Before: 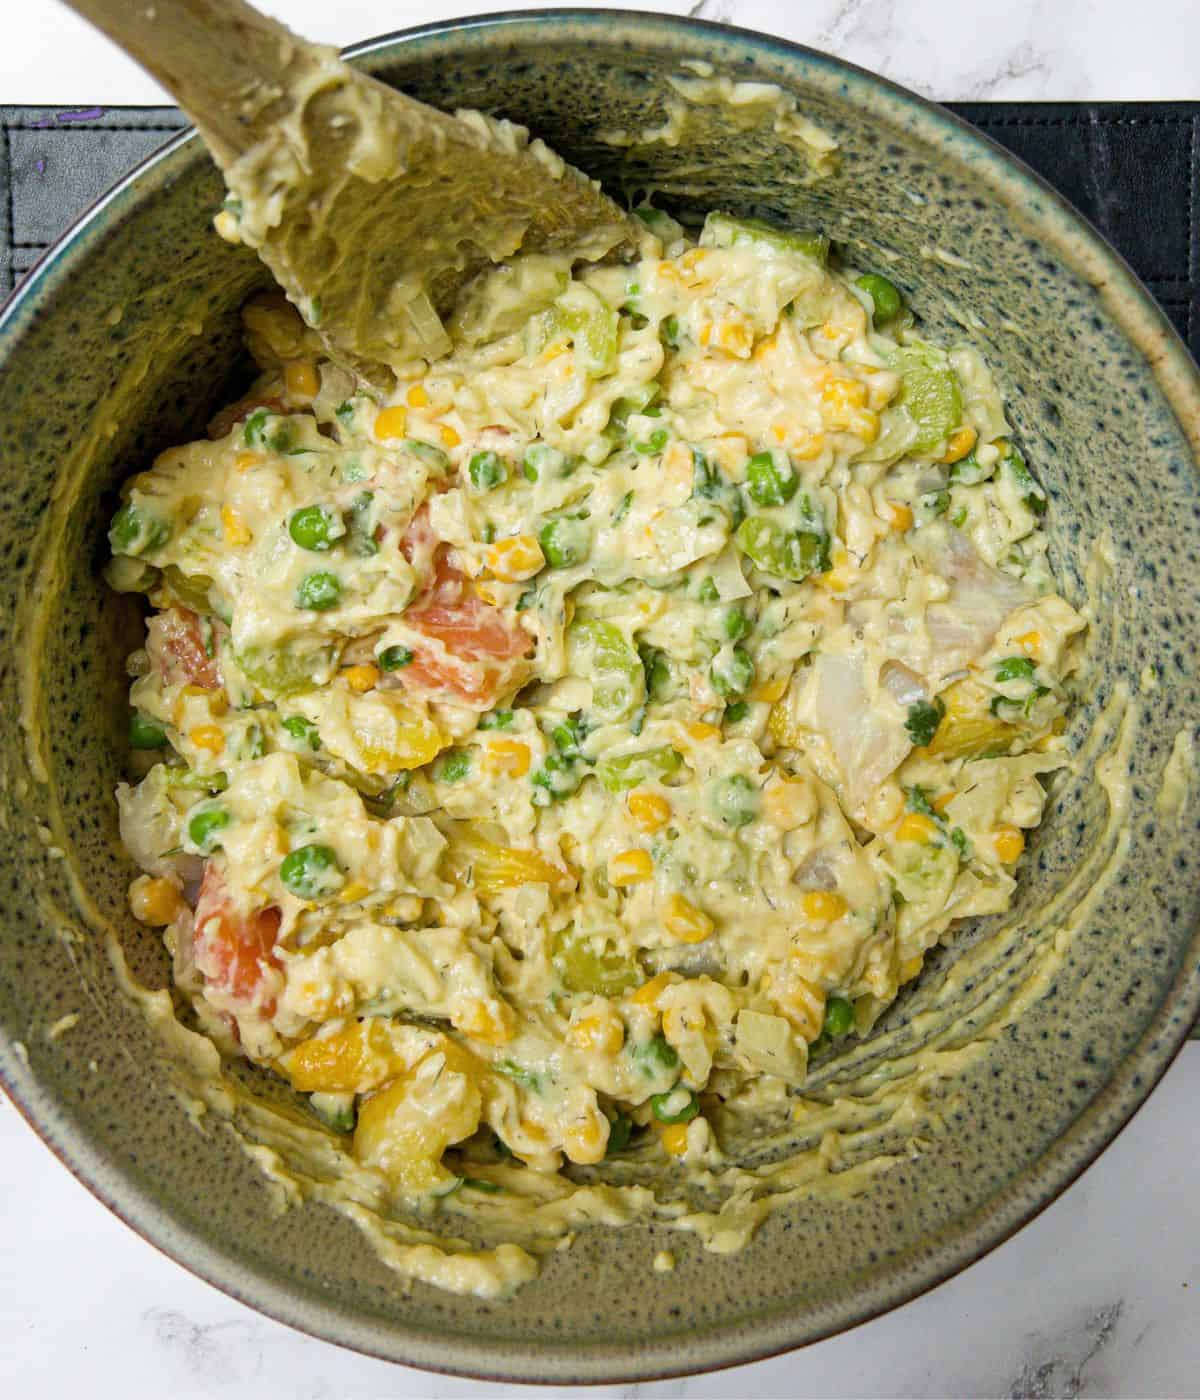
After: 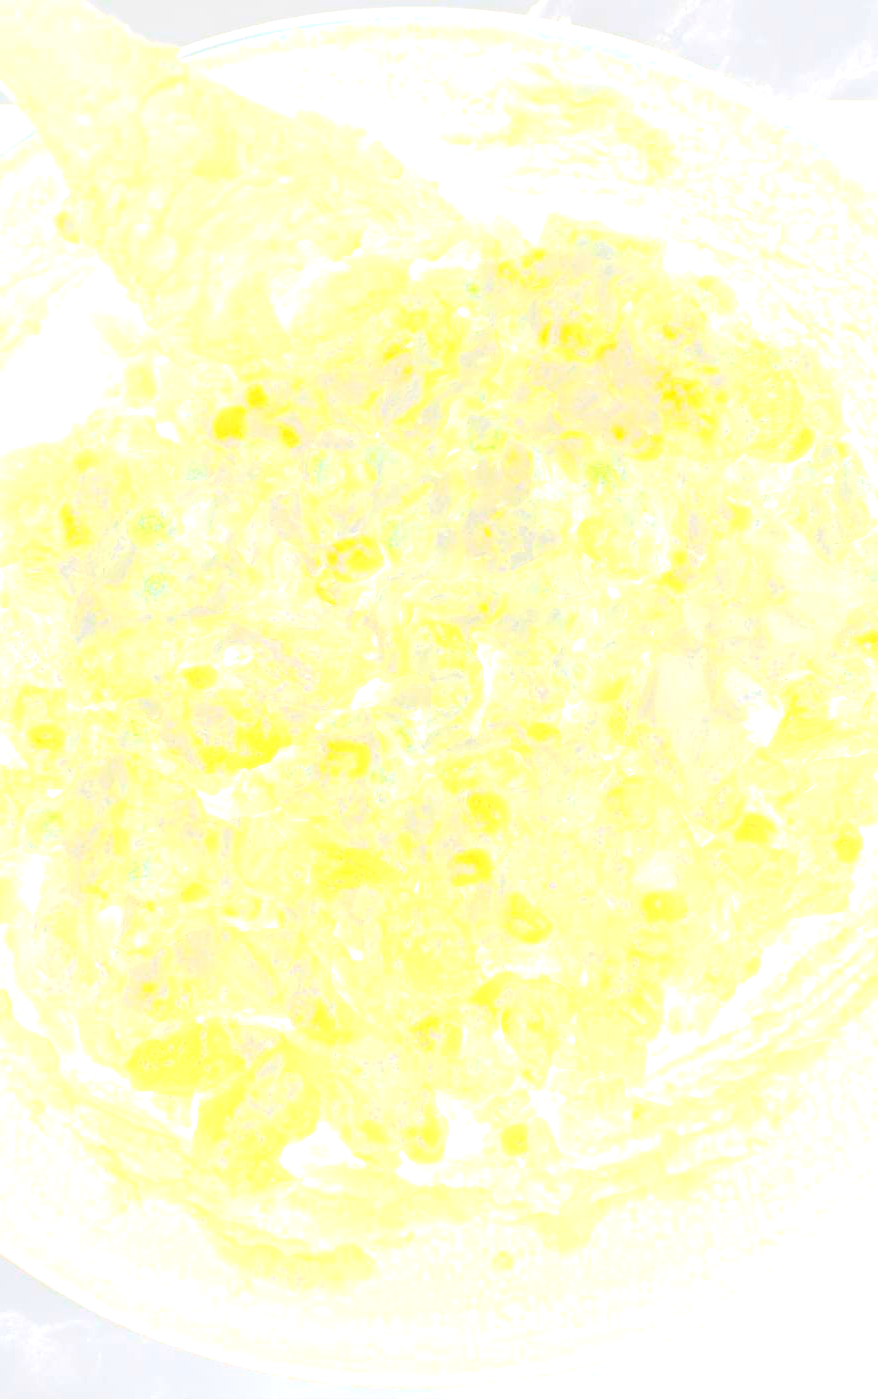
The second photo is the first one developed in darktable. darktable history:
crop: left 13.443%, right 13.31%
bloom: size 85%, threshold 5%, strength 85%
exposure: black level correction 0, exposure 0.7 EV, compensate exposure bias true, compensate highlight preservation false
